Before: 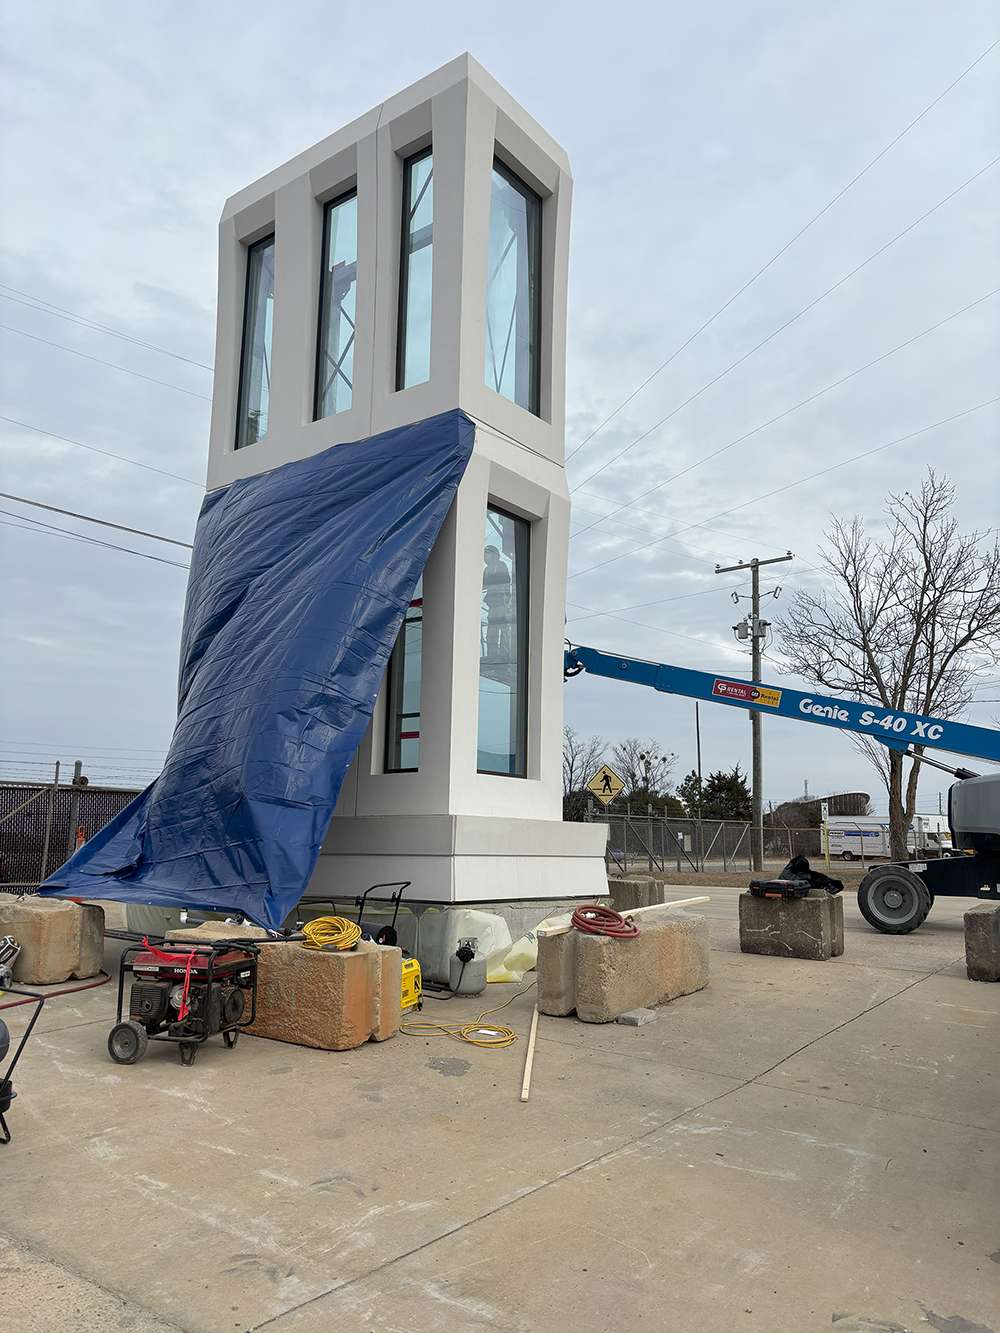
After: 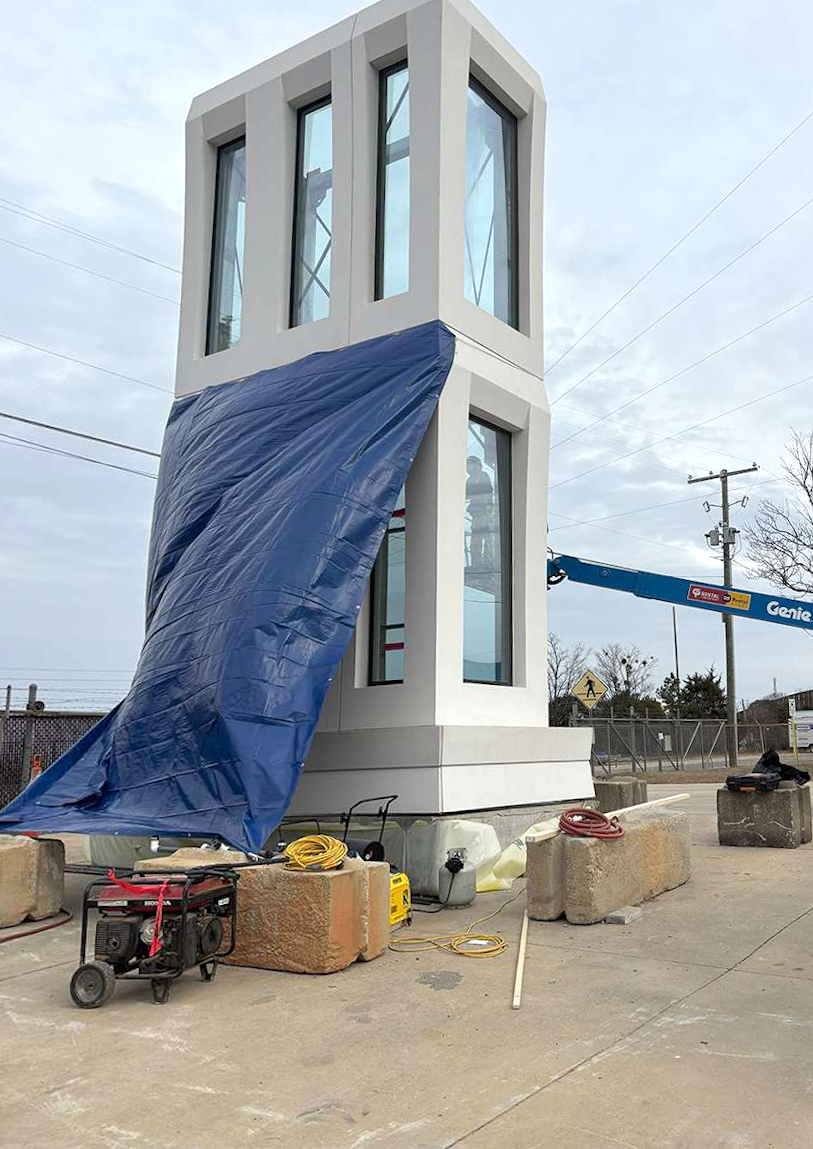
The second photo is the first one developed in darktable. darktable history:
rotate and perspective: rotation -0.013°, lens shift (vertical) -0.027, lens shift (horizontal) 0.178, crop left 0.016, crop right 0.989, crop top 0.082, crop bottom 0.918
exposure: exposure 0.29 EV, compensate highlight preservation false
crop and rotate: angle 1°, left 4.281%, top 0.642%, right 11.383%, bottom 2.486%
